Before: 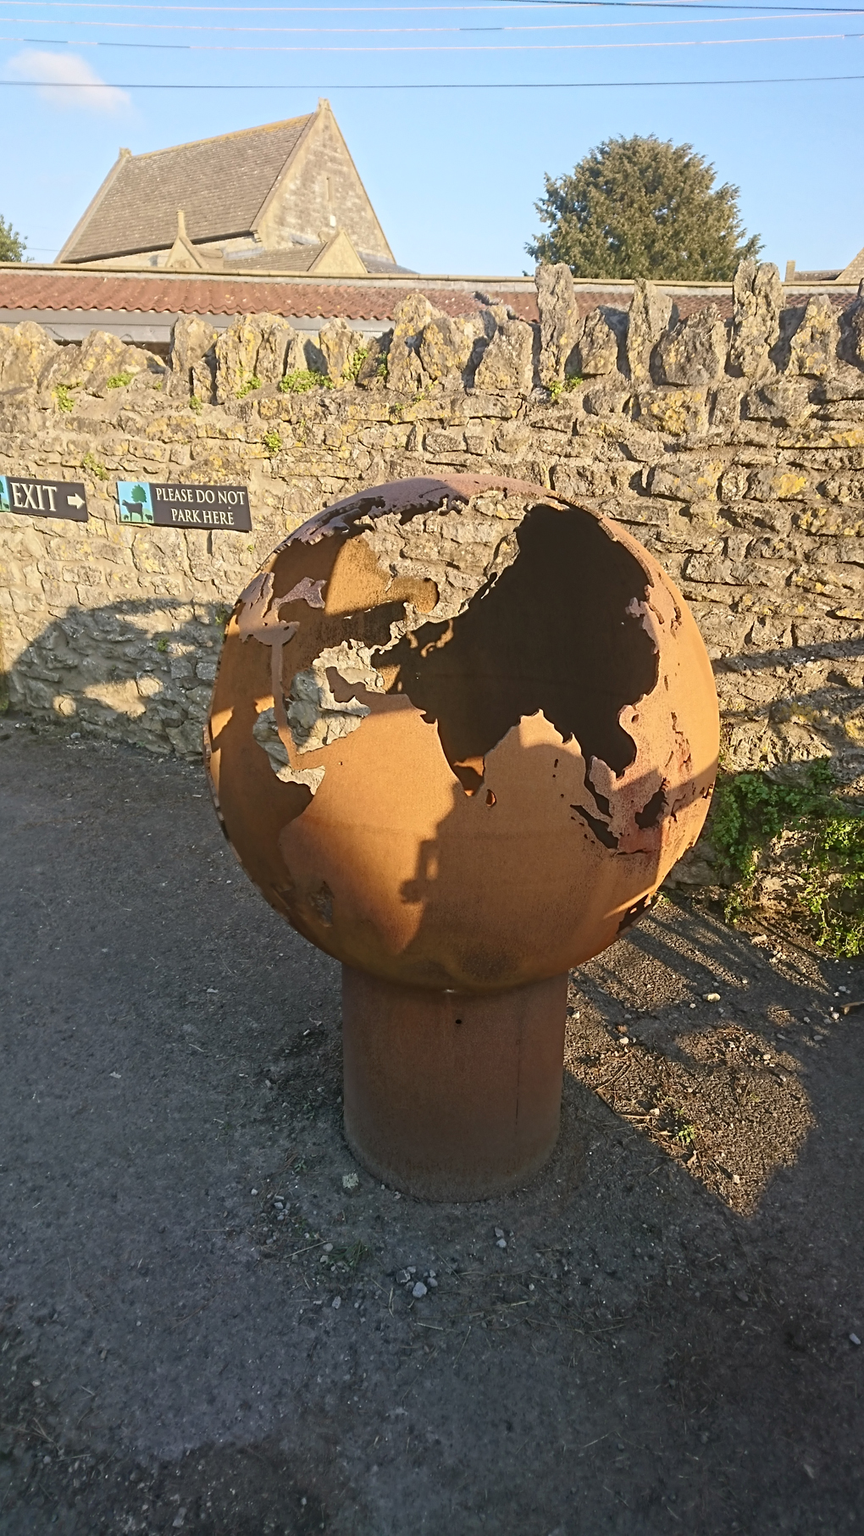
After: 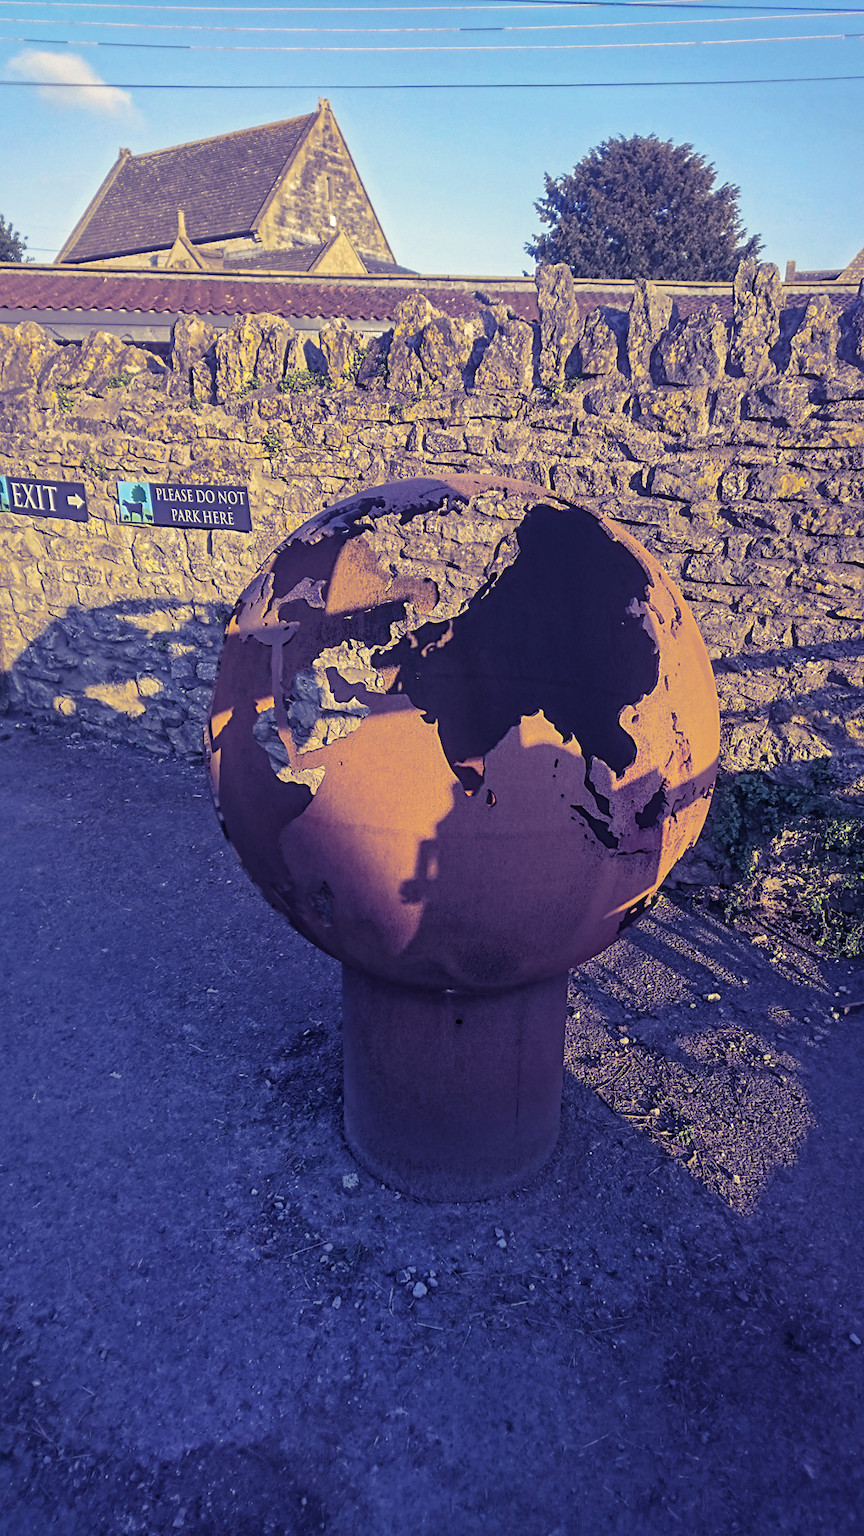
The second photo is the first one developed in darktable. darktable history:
color balance rgb: shadows lift › luminance -28.76%, shadows lift › chroma 15%, shadows lift › hue 270°, power › chroma 1%, power › hue 255°, highlights gain › luminance 7.14%, highlights gain › chroma 2%, highlights gain › hue 90°, global offset › luminance -0.29%, global offset › hue 260°, perceptual saturation grading › global saturation 20%, perceptual saturation grading › highlights -13.92%, perceptual saturation grading › shadows 50%
shadows and highlights: shadows 40, highlights -60
local contrast: detail 110%
split-toning: shadows › hue 242.67°, shadows › saturation 0.733, highlights › hue 45.33°, highlights › saturation 0.667, balance -53.304, compress 21.15%
